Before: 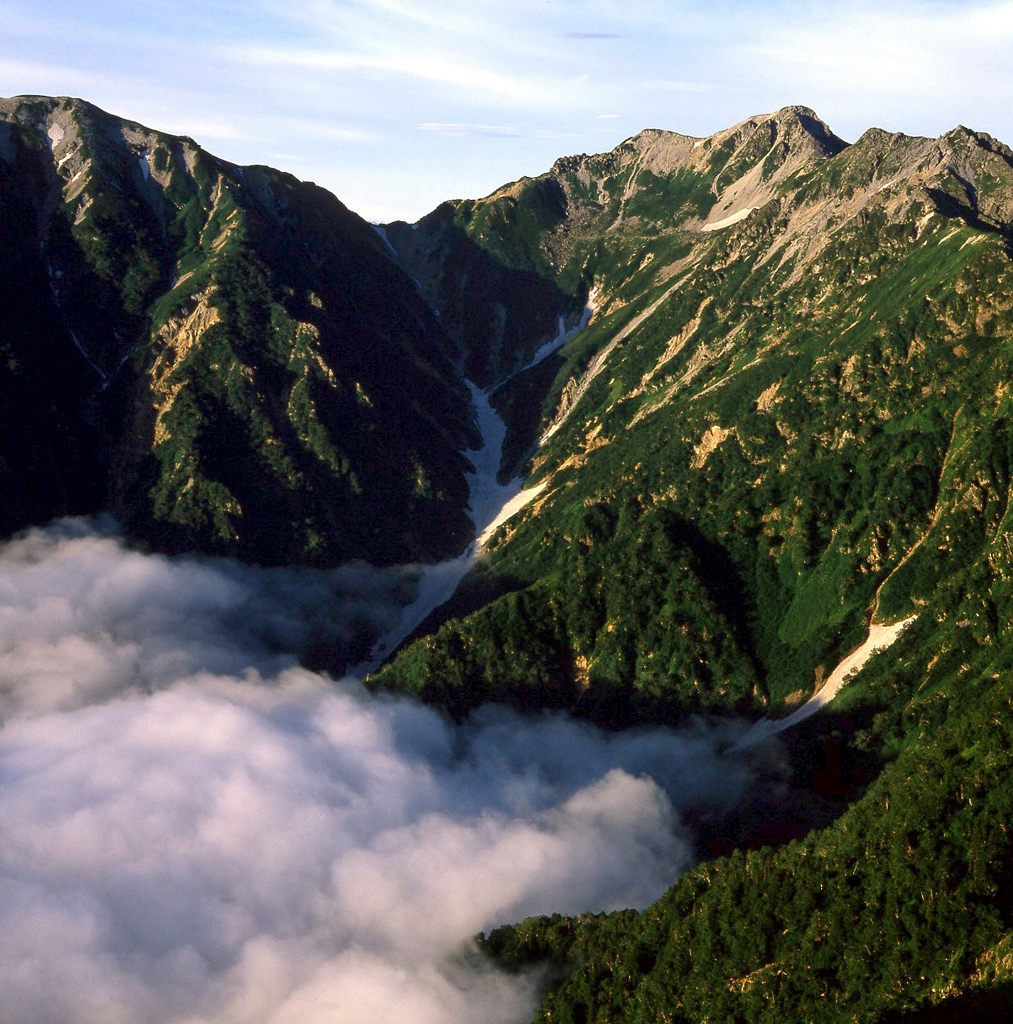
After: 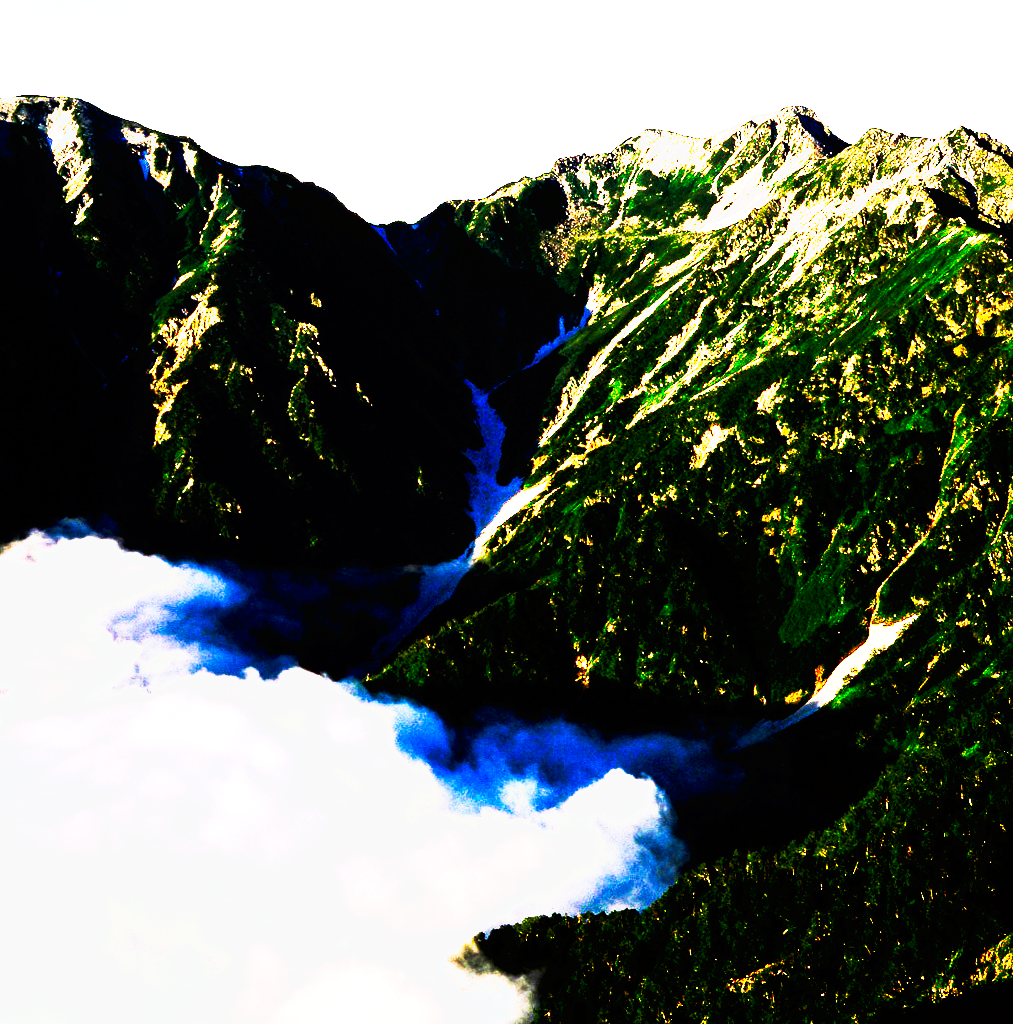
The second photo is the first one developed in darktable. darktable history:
tone curve: curves: ch0 [(0, 0) (0.003, 0.001) (0.011, 0.003) (0.025, 0.003) (0.044, 0.003) (0.069, 0.003) (0.1, 0.006) (0.136, 0.007) (0.177, 0.009) (0.224, 0.007) (0.277, 0.026) (0.335, 0.126) (0.399, 0.254) (0.468, 0.493) (0.543, 0.892) (0.623, 0.984) (0.709, 0.979) (0.801, 0.979) (0.898, 0.982) (1, 1)], preserve colors none
exposure: exposure 0.77 EV, compensate highlight preservation false
base curve: curves: ch0 [(0, 0) (0.472, 0.455) (1, 1)], preserve colors none
velvia: on, module defaults
